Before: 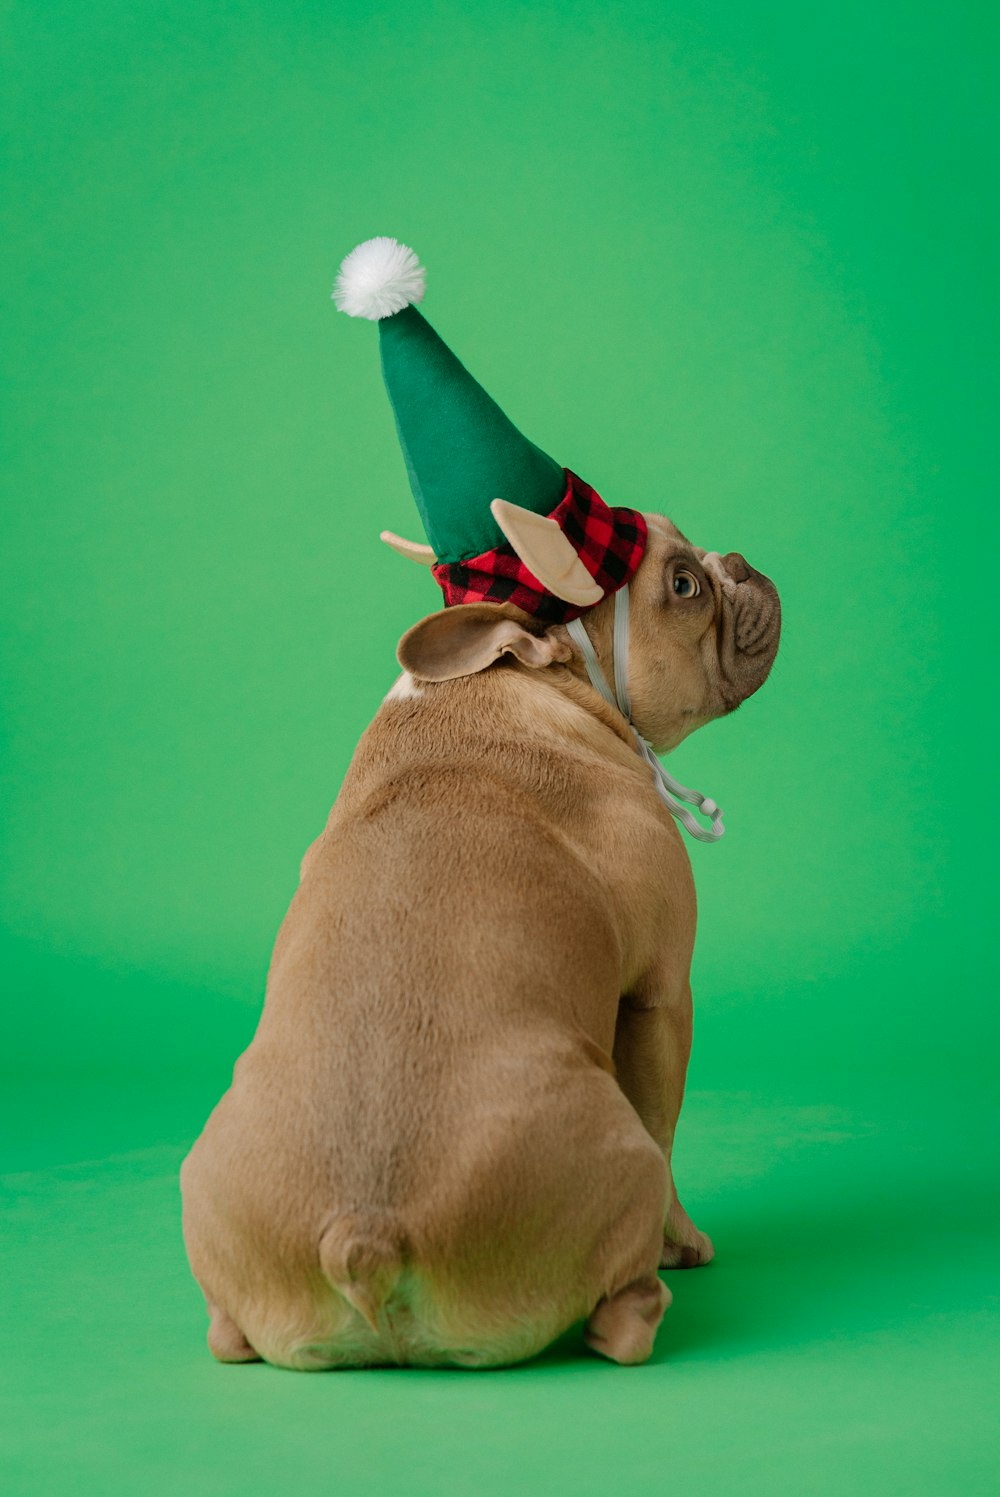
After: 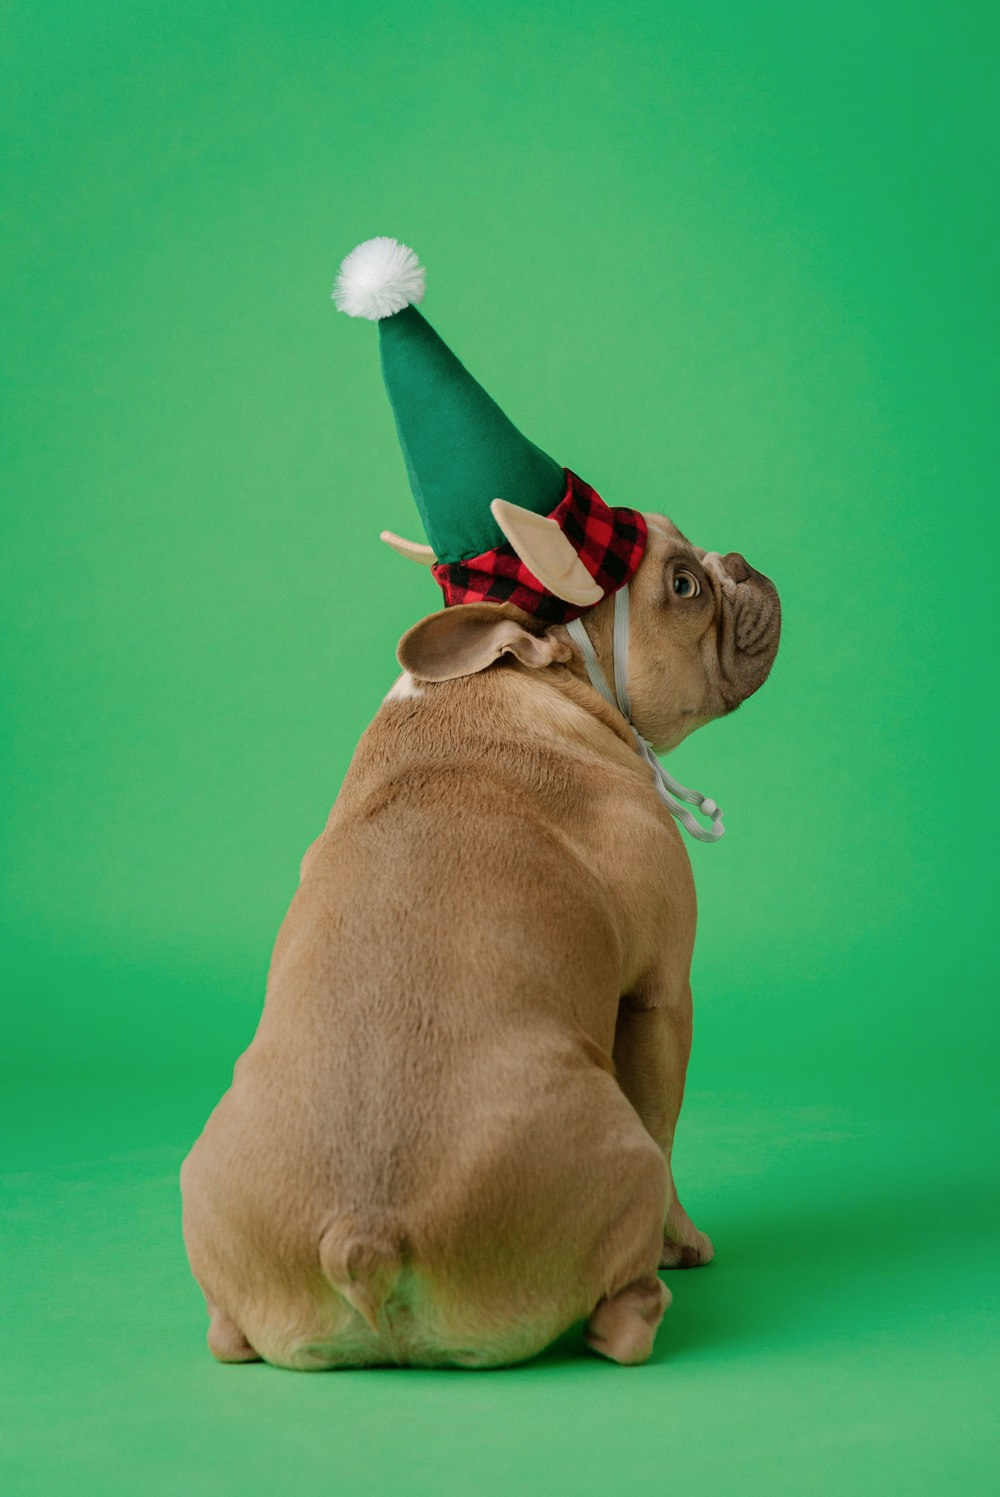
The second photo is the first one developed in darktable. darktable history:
contrast brightness saturation: saturation -0.043
